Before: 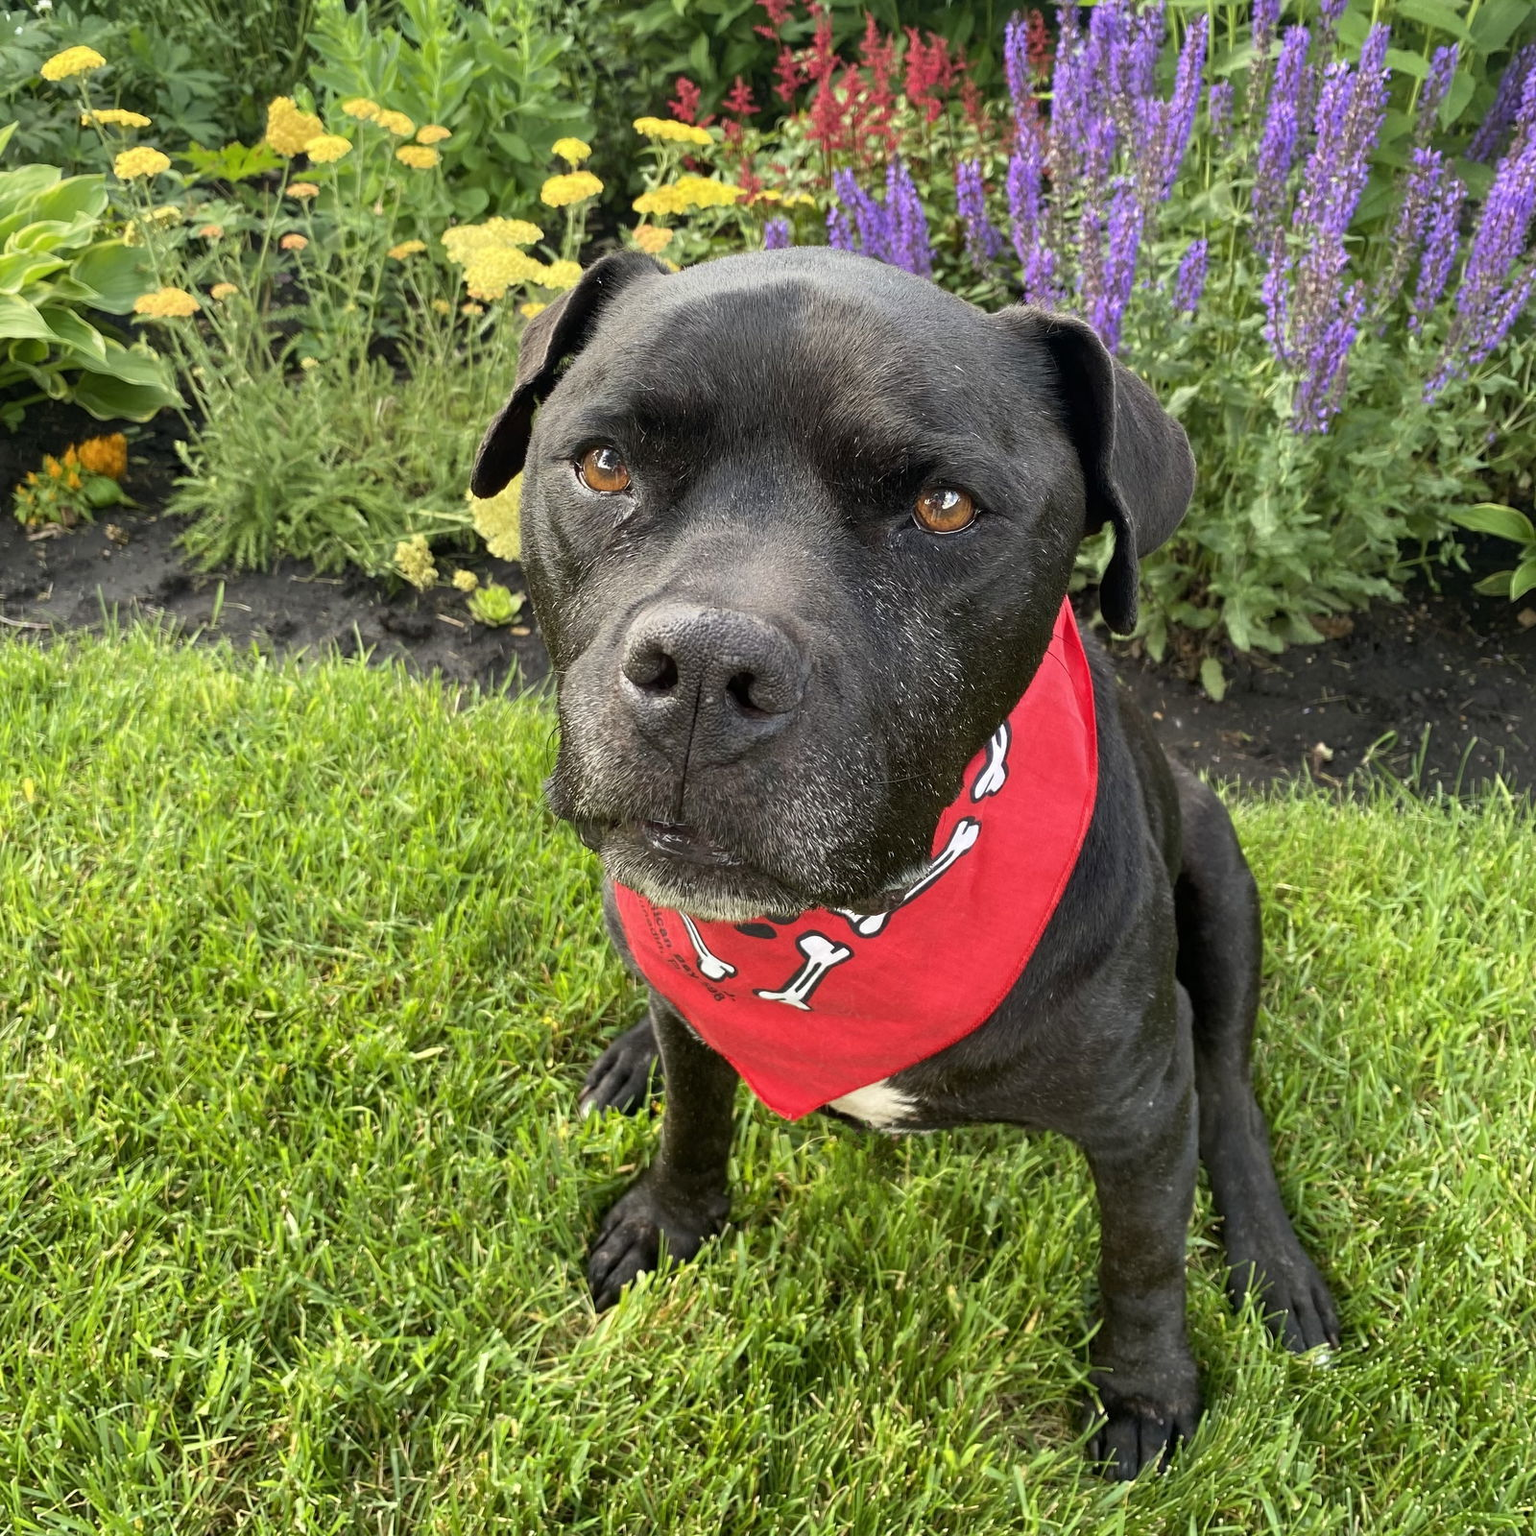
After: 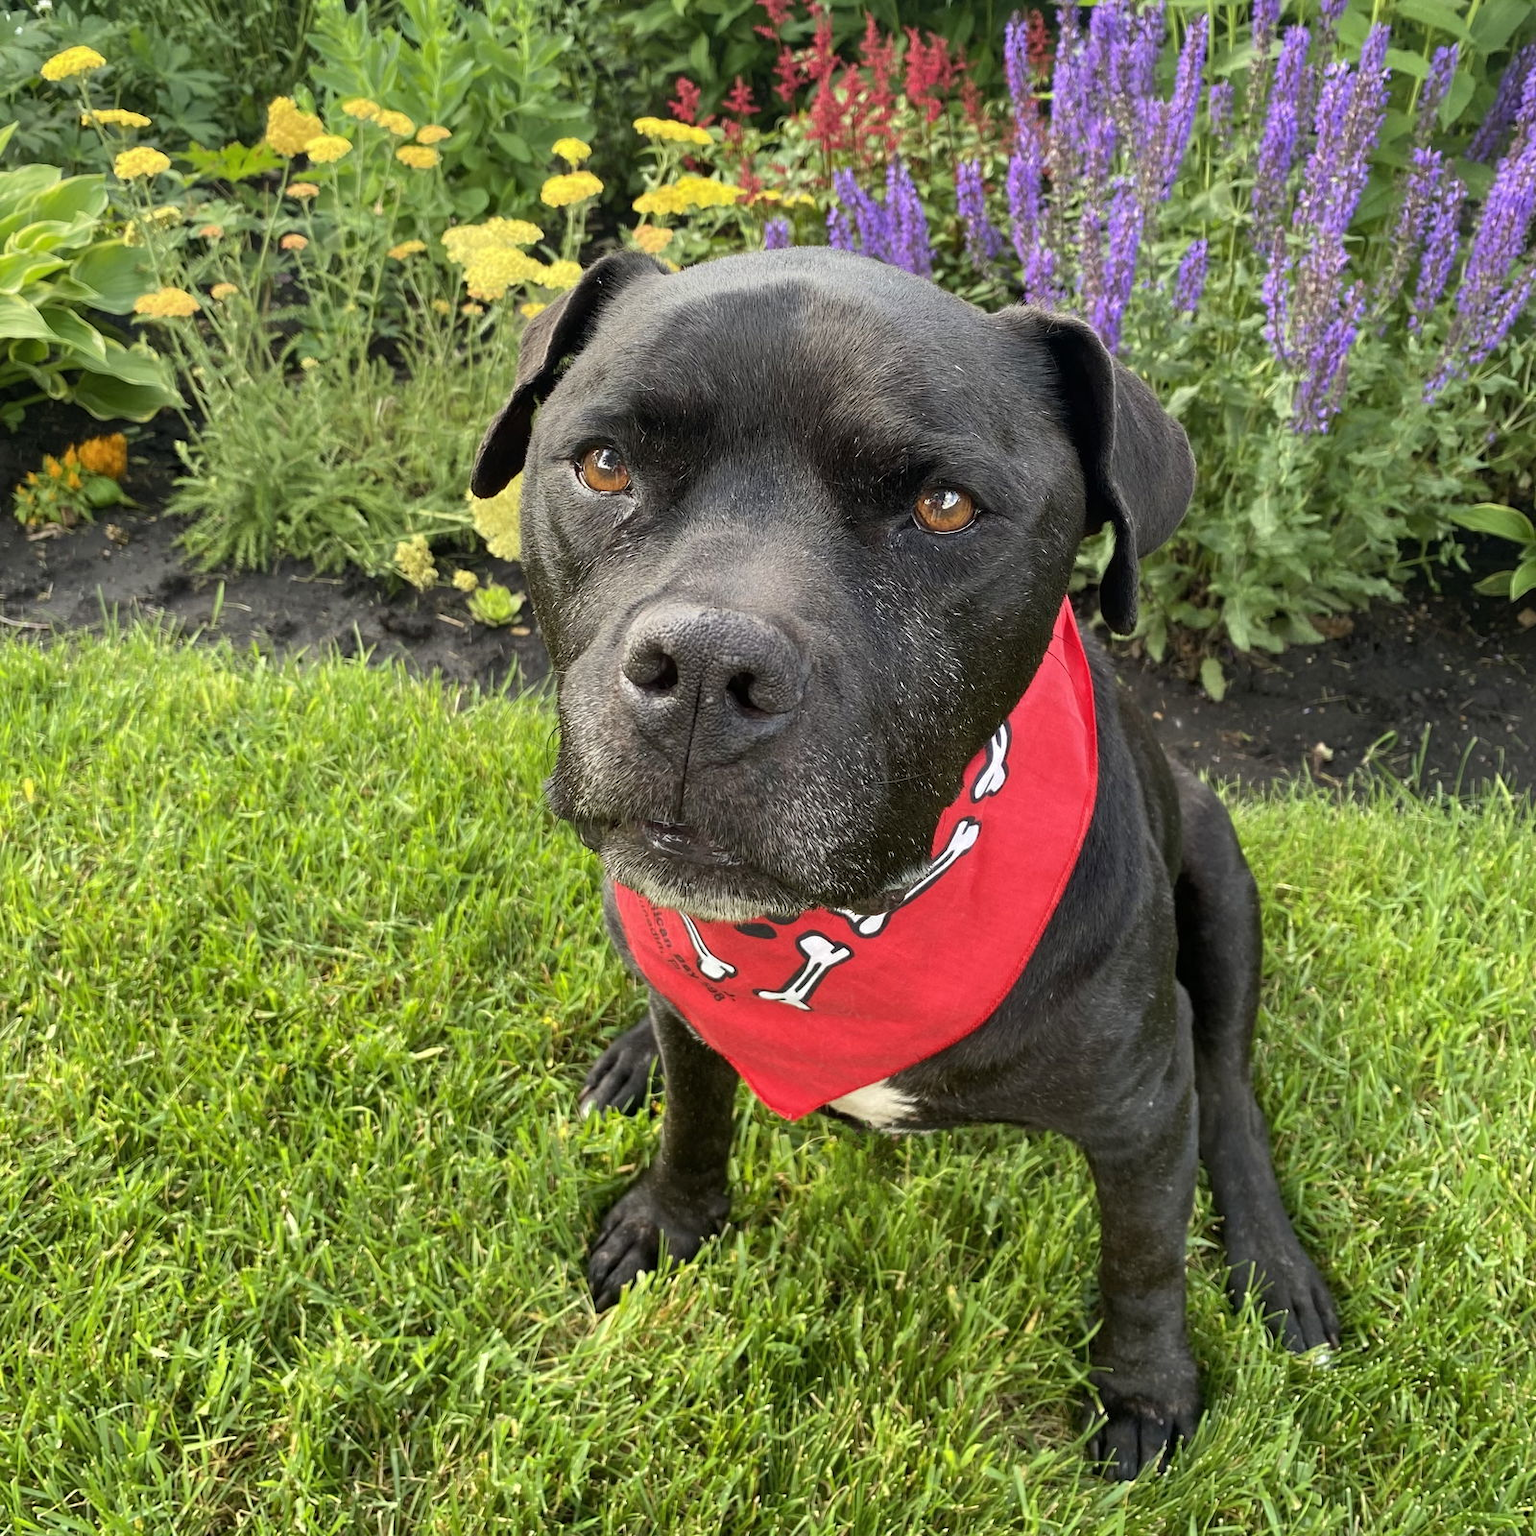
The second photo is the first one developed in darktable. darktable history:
shadows and highlights: shadows 10.03, white point adjustment 0.912, highlights -39.08
